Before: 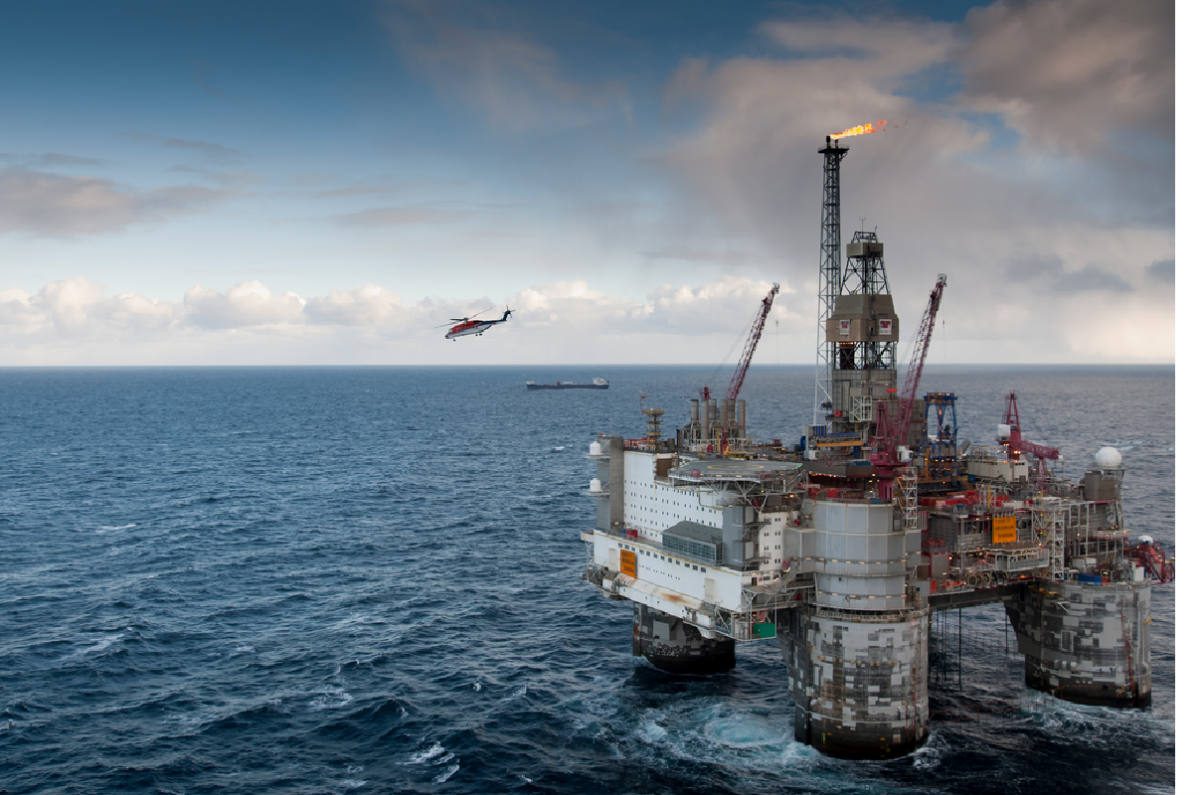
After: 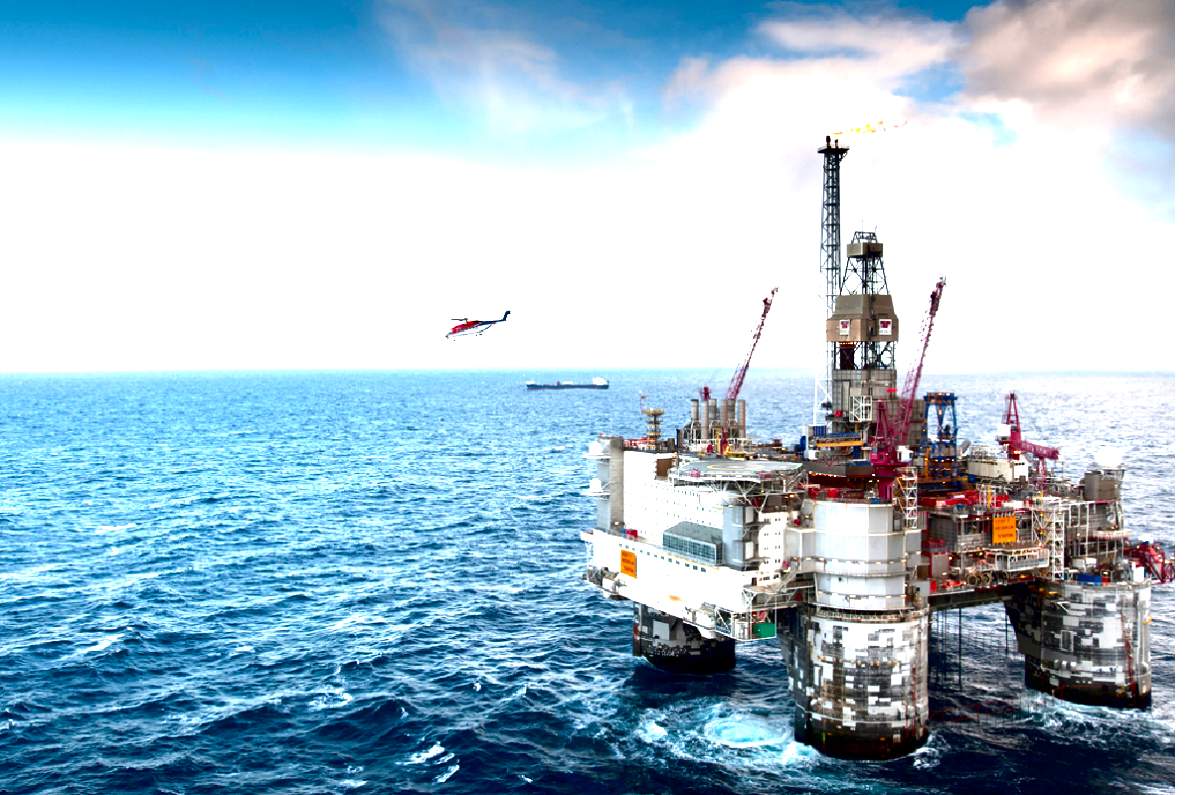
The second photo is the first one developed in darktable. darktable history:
exposure: black level correction 0.005, exposure 2.084 EV, compensate highlight preservation false
contrast brightness saturation: contrast 0.095, brightness -0.27, saturation 0.143
